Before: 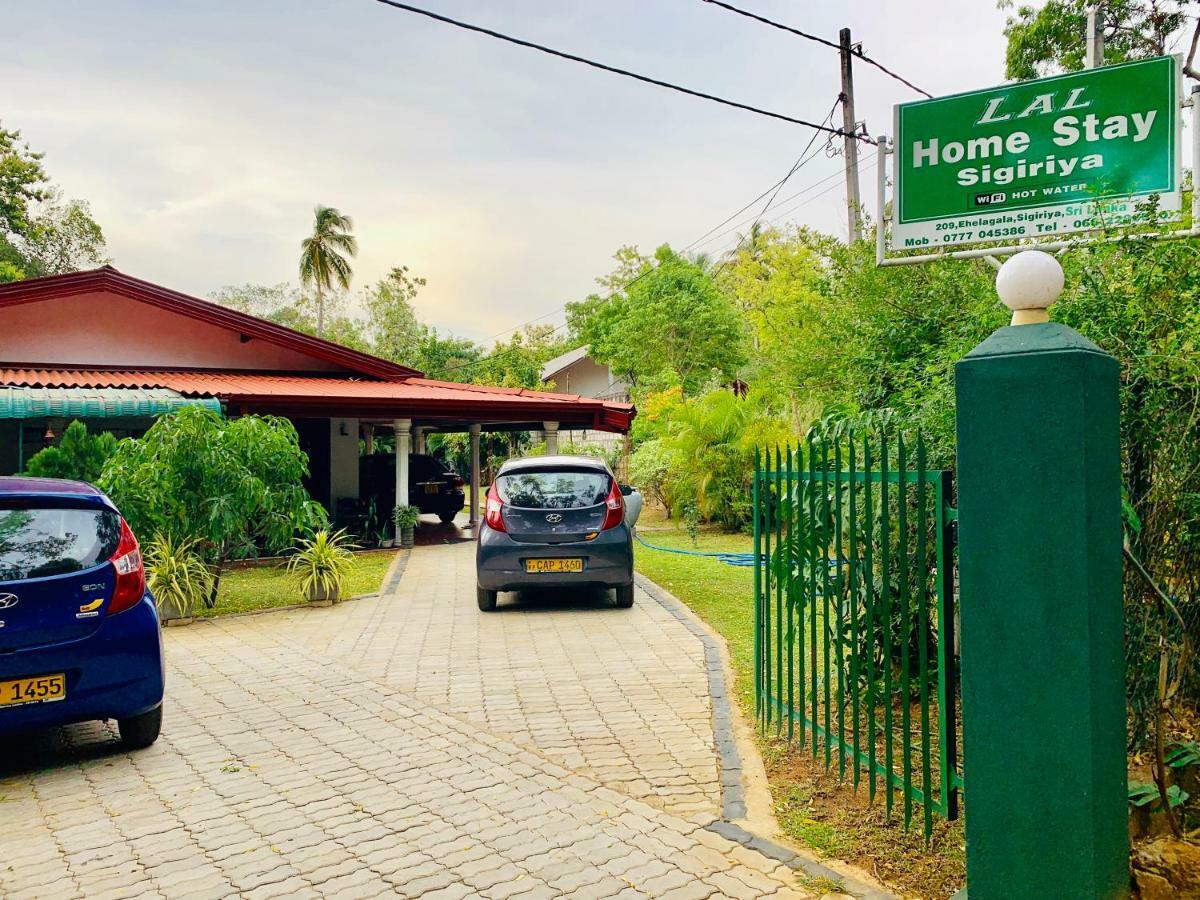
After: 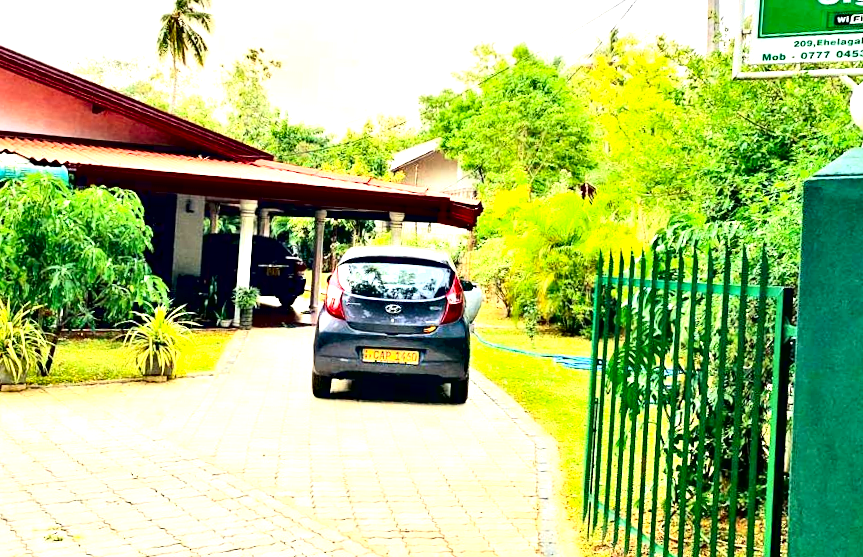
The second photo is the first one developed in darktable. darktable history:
crop and rotate: angle -3.8°, left 9.859%, top 20.658%, right 11.981%, bottom 12.074%
contrast brightness saturation: contrast 0.198, brightness 0.169, saturation 0.215
exposure: exposure 1.15 EV, compensate exposure bias true, compensate highlight preservation false
color calibration: illuminant same as pipeline (D50), adaptation XYZ, x 0.346, y 0.357, temperature 5022.87 K
contrast equalizer: octaves 7, y [[0.609, 0.611, 0.615, 0.613, 0.607, 0.603], [0.504, 0.498, 0.496, 0.499, 0.506, 0.516], [0 ×6], [0 ×6], [0 ×6]]
